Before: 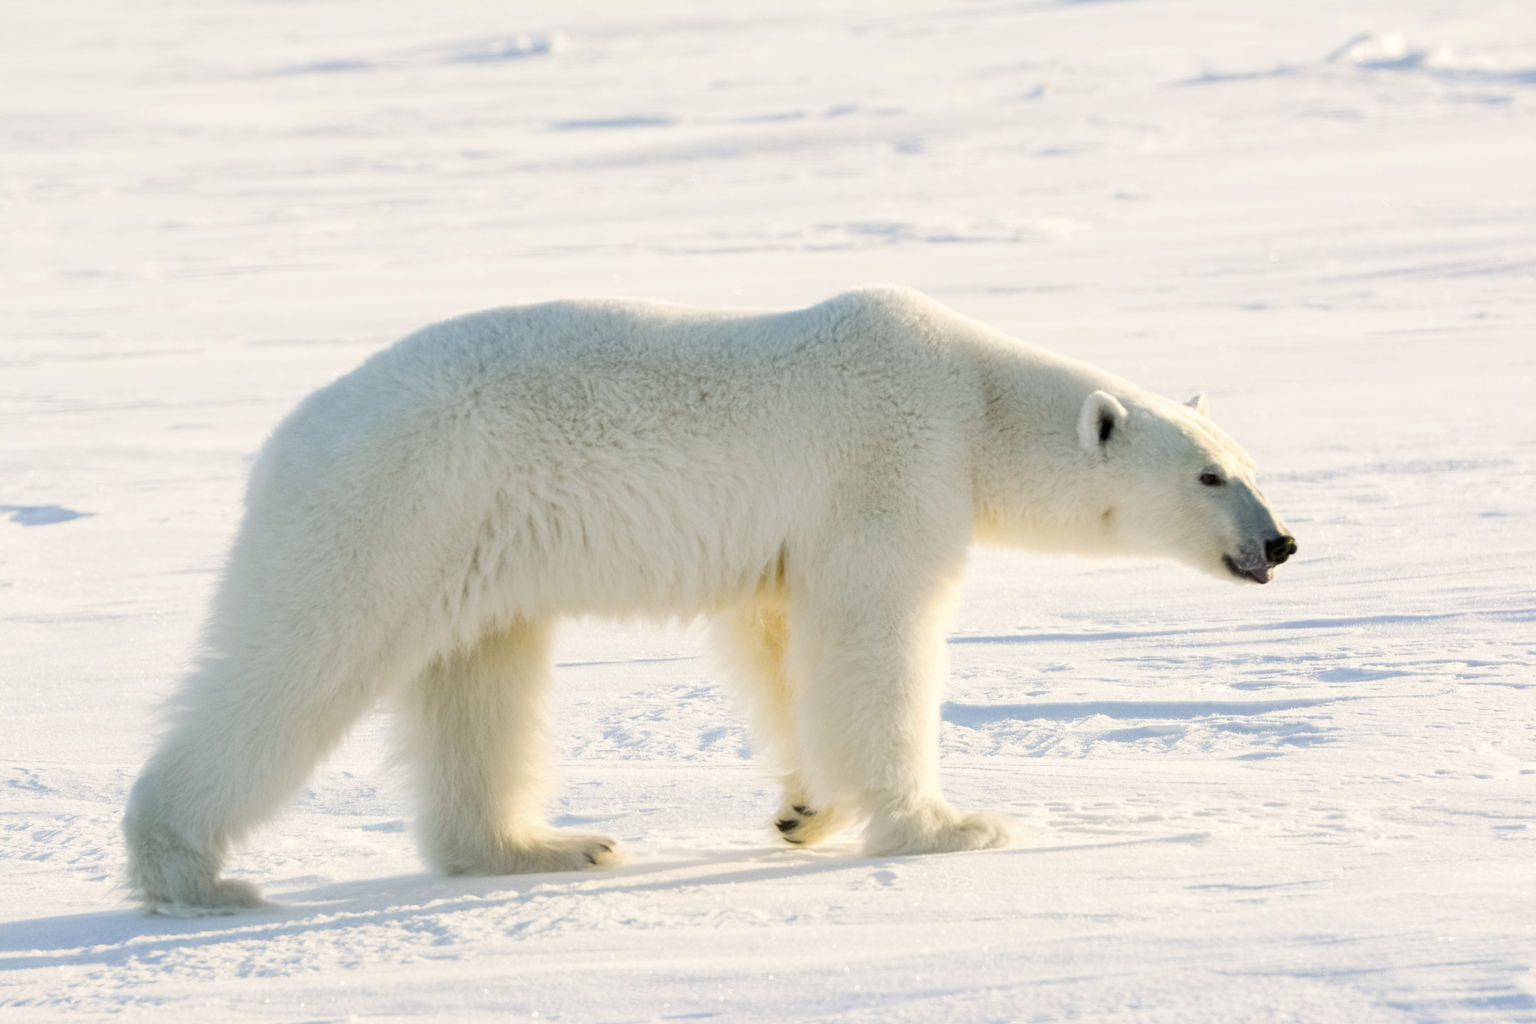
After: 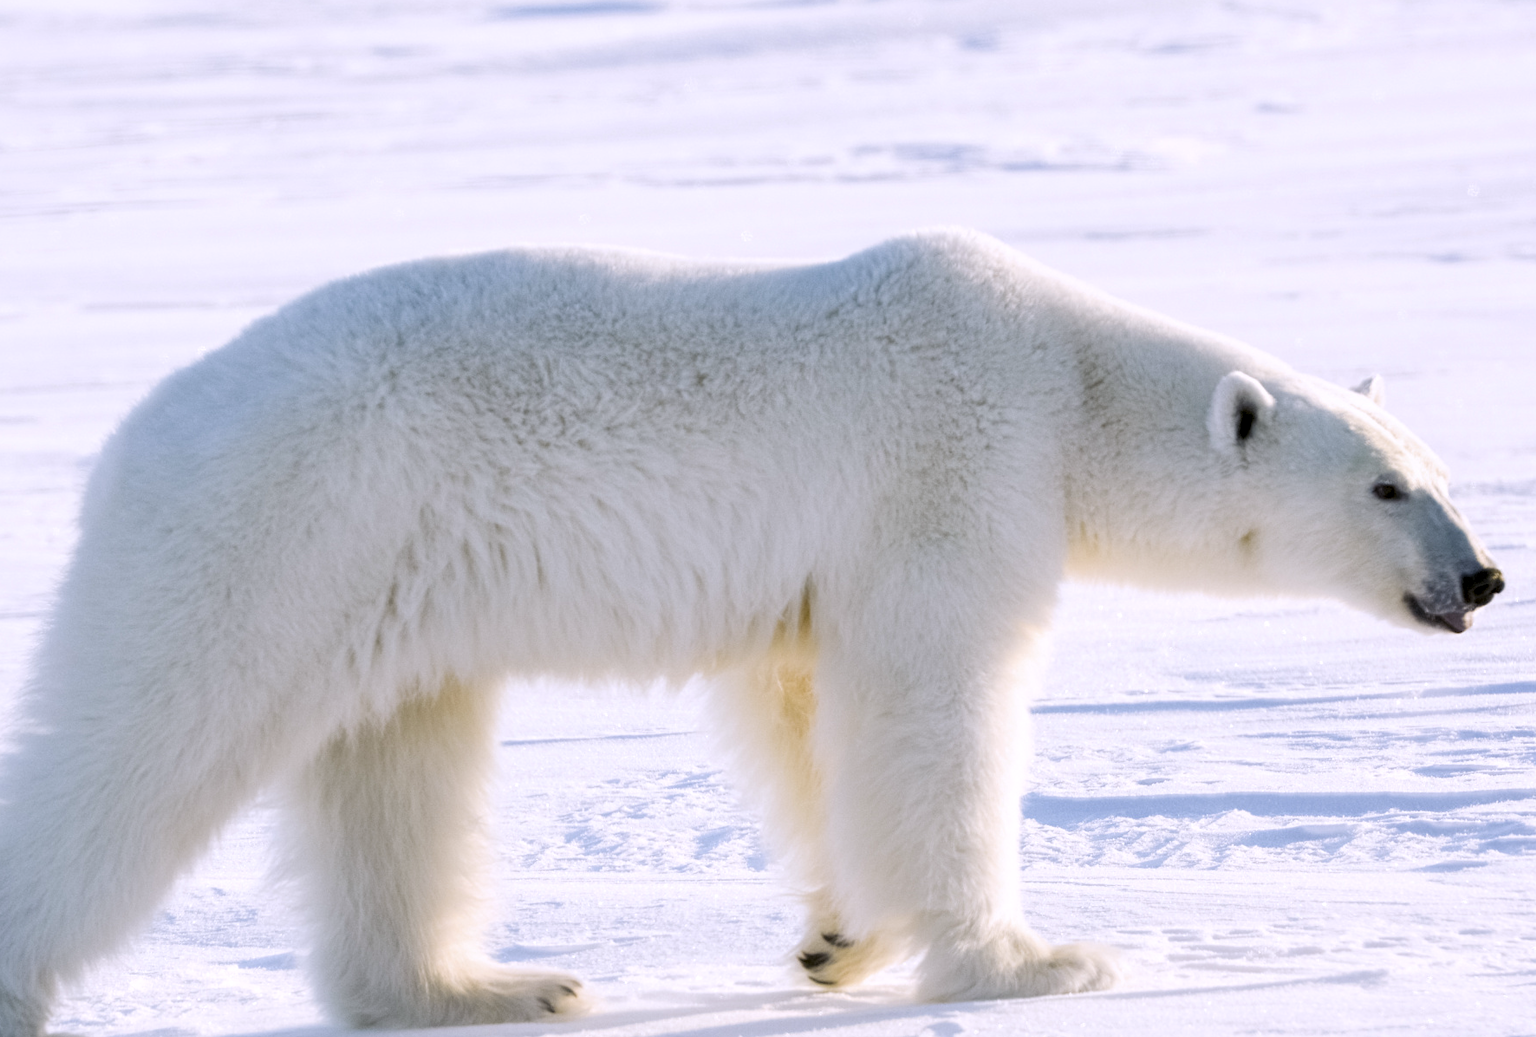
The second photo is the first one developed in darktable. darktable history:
color calibration: illuminant custom, x 0.363, y 0.385, temperature 4526.26 K
local contrast: highlights 104%, shadows 102%, detail 119%, midtone range 0.2
crop and rotate: left 12.157%, top 11.403%, right 13.991%, bottom 13.775%
